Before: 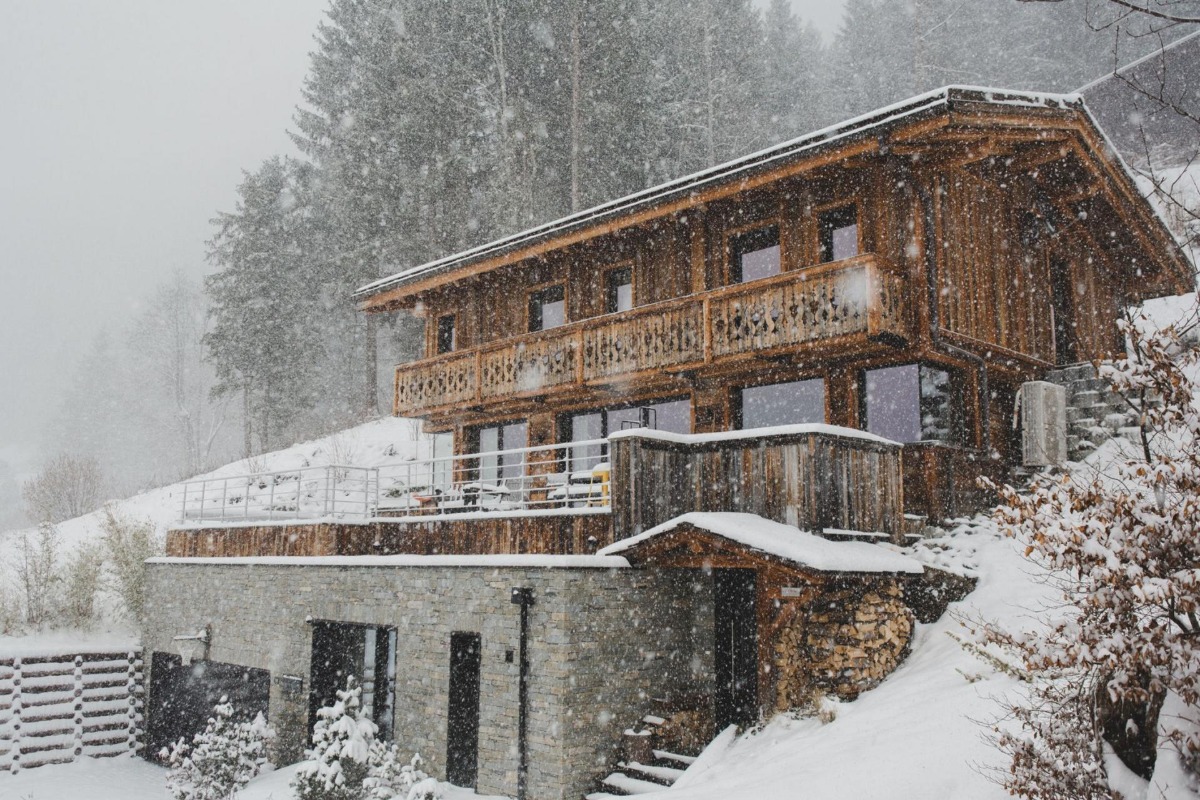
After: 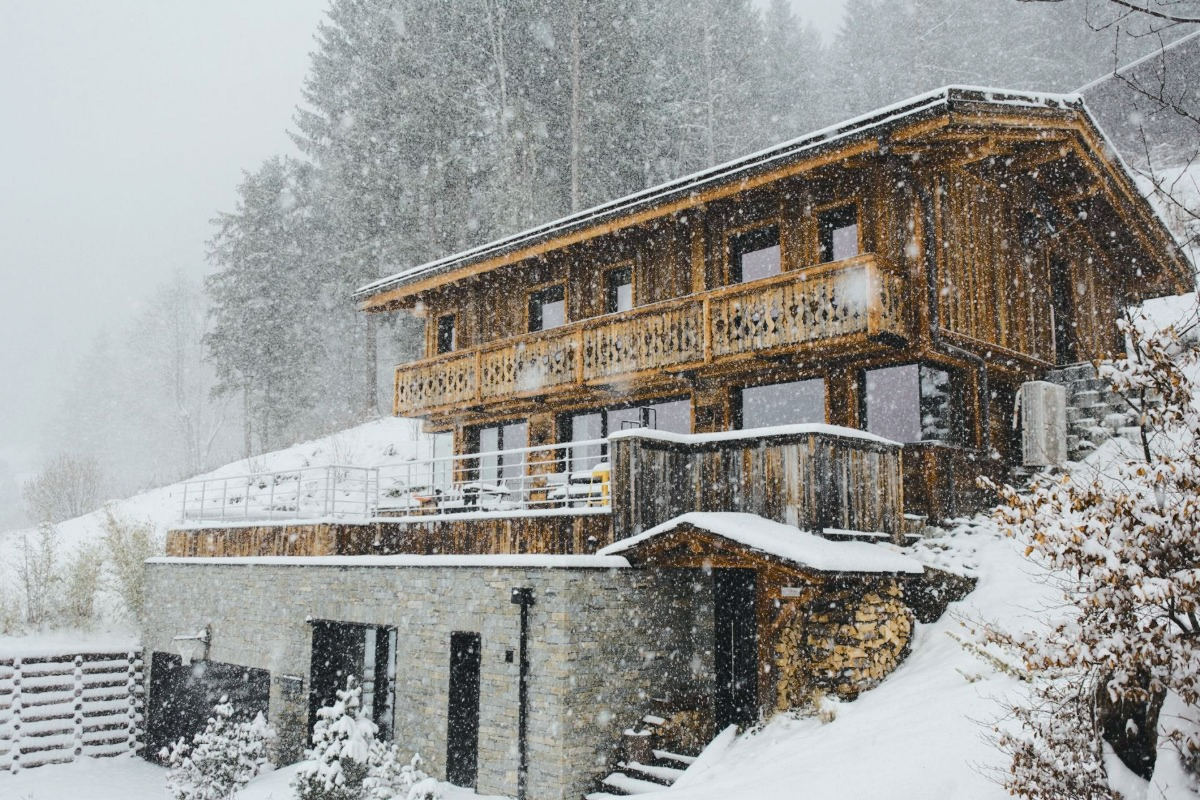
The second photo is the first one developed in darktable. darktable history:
tone curve: curves: ch0 [(0, 0) (0.035, 0.017) (0.131, 0.108) (0.279, 0.279) (0.476, 0.554) (0.617, 0.693) (0.704, 0.77) (0.801, 0.854) (0.895, 0.927) (1, 0.976)]; ch1 [(0, 0) (0.318, 0.278) (0.444, 0.427) (0.493, 0.488) (0.508, 0.502) (0.534, 0.526) (0.562, 0.555) (0.645, 0.648) (0.746, 0.764) (1, 1)]; ch2 [(0, 0) (0.316, 0.292) (0.381, 0.37) (0.423, 0.448) (0.476, 0.482) (0.502, 0.495) (0.522, 0.518) (0.533, 0.532) (0.593, 0.622) (0.634, 0.663) (0.7, 0.7) (0.861, 0.808) (1, 0.951)], color space Lab, independent channels, preserve colors none
